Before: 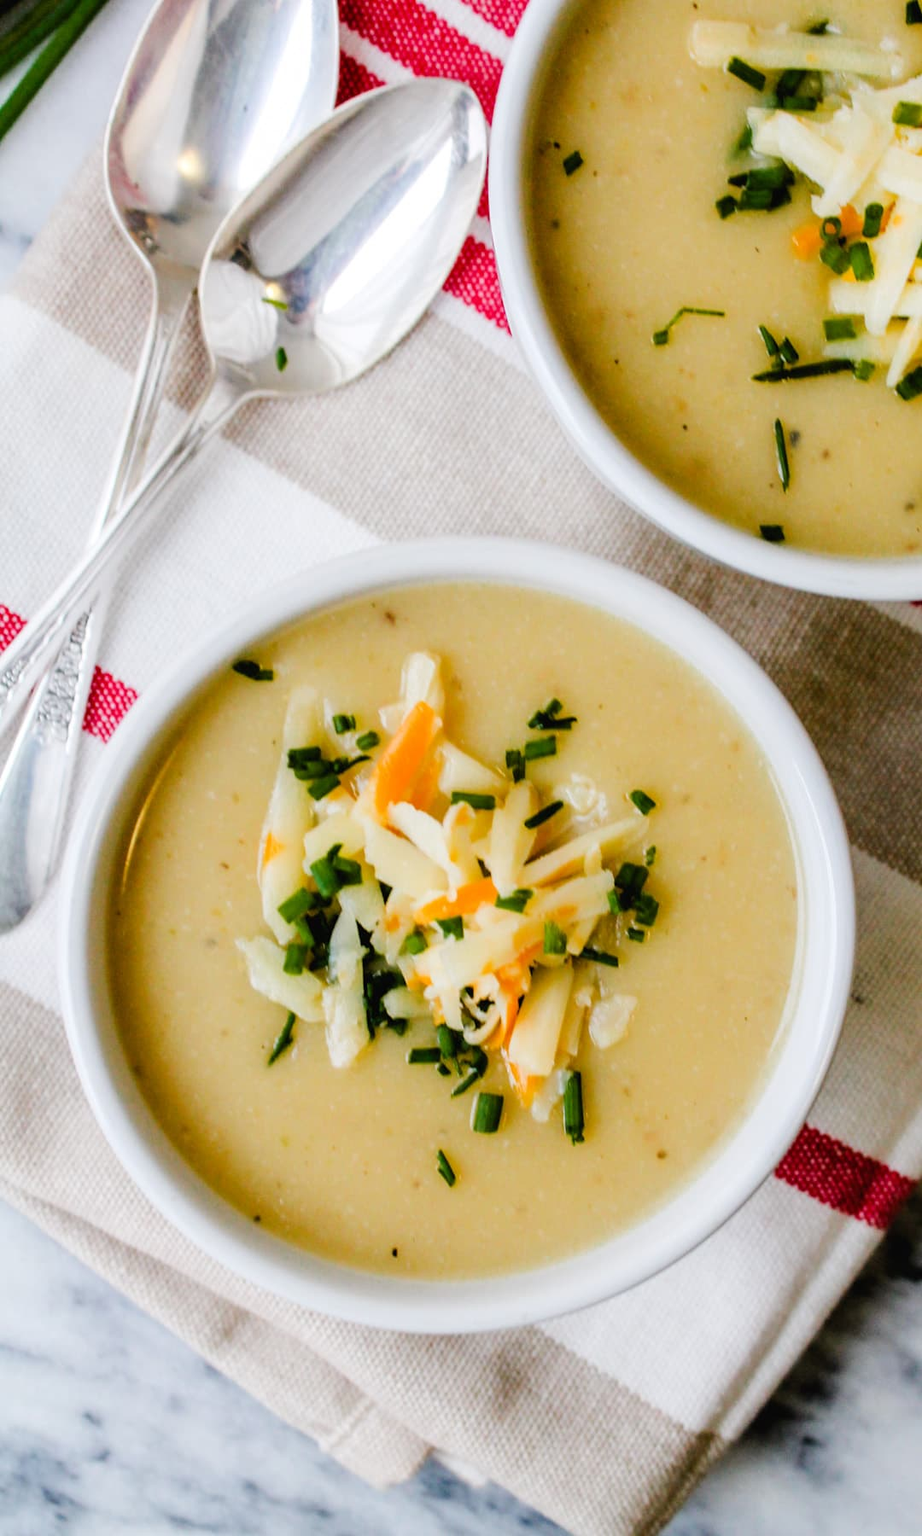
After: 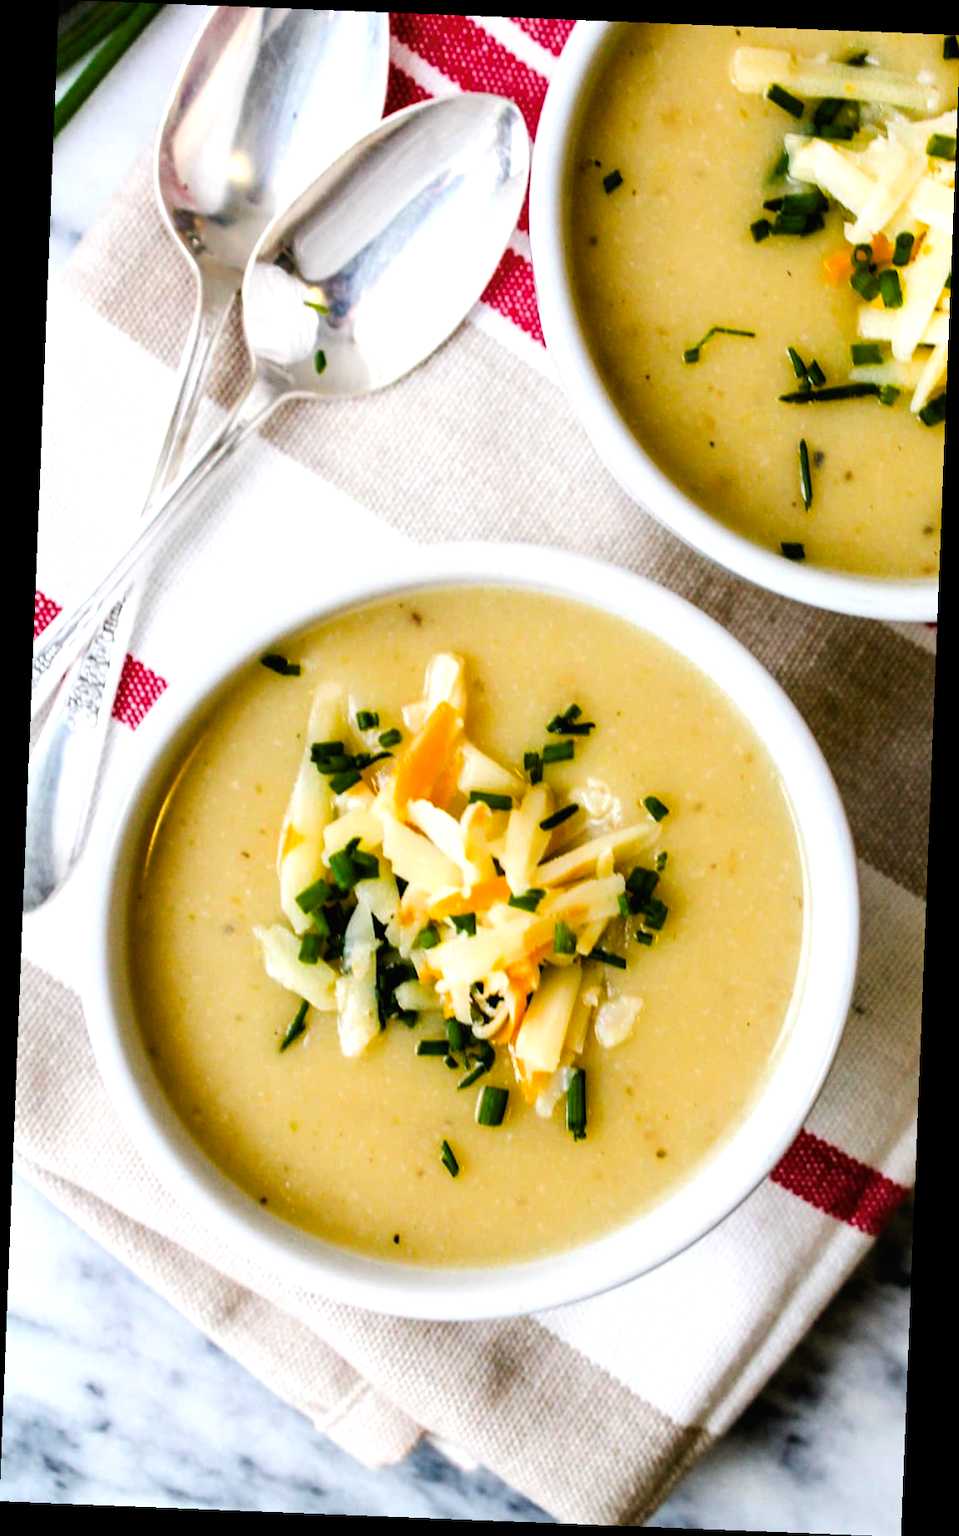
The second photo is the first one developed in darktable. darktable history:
color balance rgb: perceptual brilliance grading › highlights 14.29%, perceptual brilliance grading › mid-tones -5.92%, perceptual brilliance grading › shadows -26.83%, global vibrance 31.18%
rotate and perspective: rotation 2.27°, automatic cropping off
